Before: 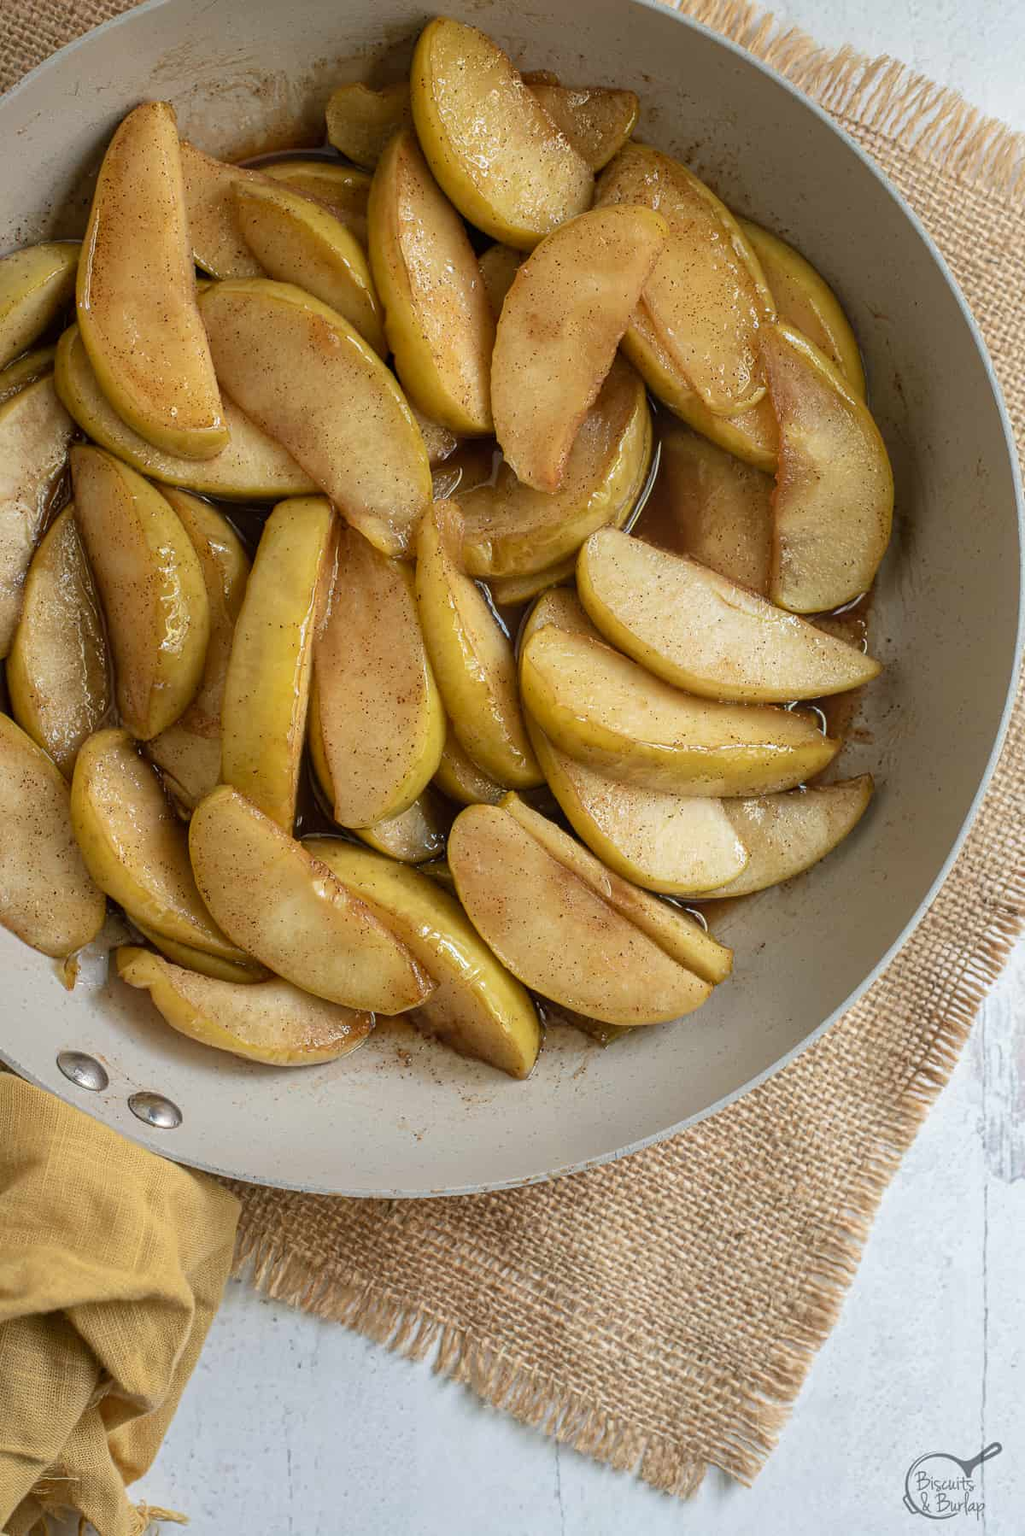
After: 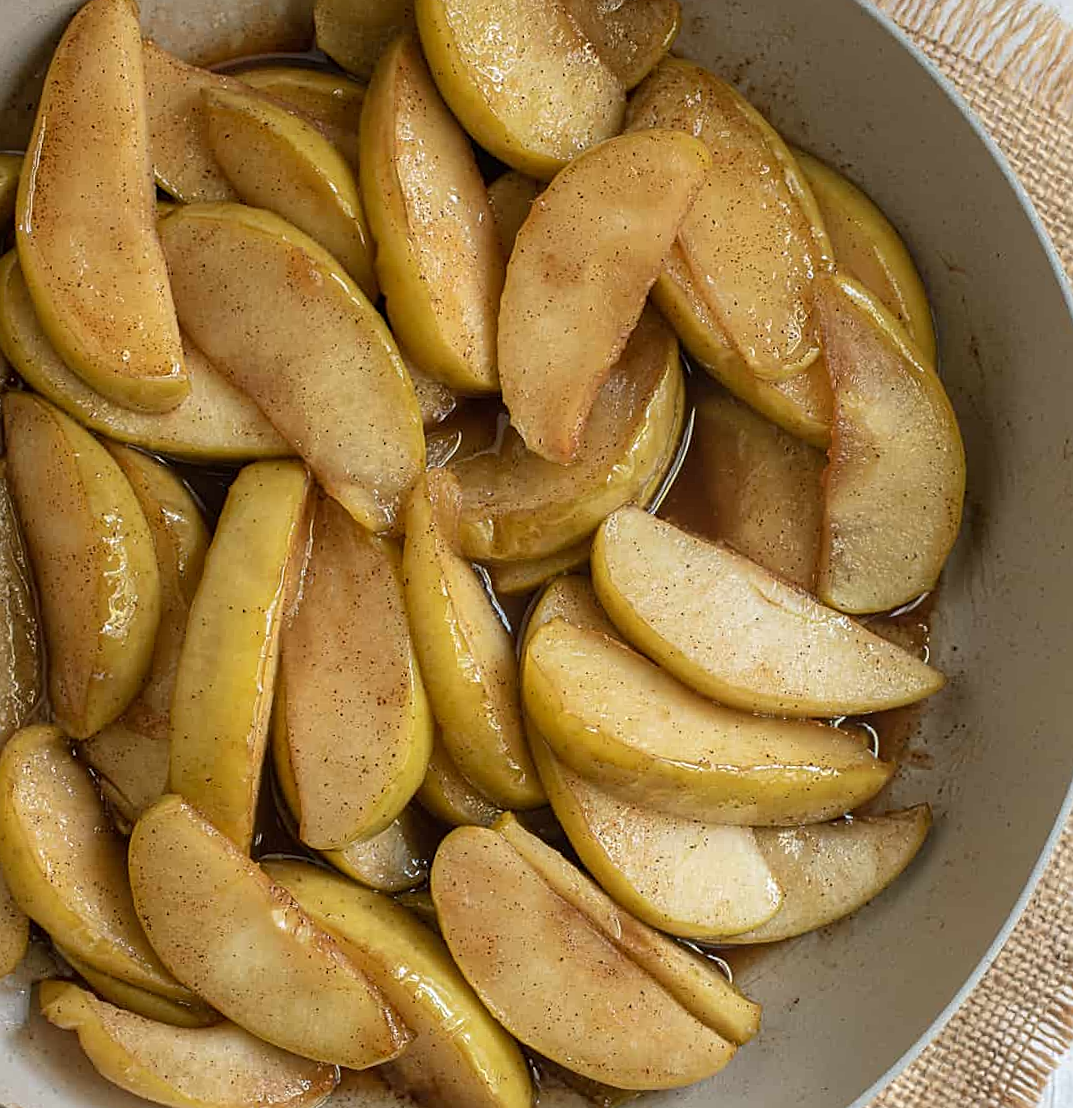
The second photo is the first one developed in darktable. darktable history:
sharpen: on, module defaults
rotate and perspective: rotation 1.72°, automatic cropping off
bloom: size 9%, threshold 100%, strength 7%
crop and rotate: left 9.345%, top 7.22%, right 4.982%, bottom 32.331%
